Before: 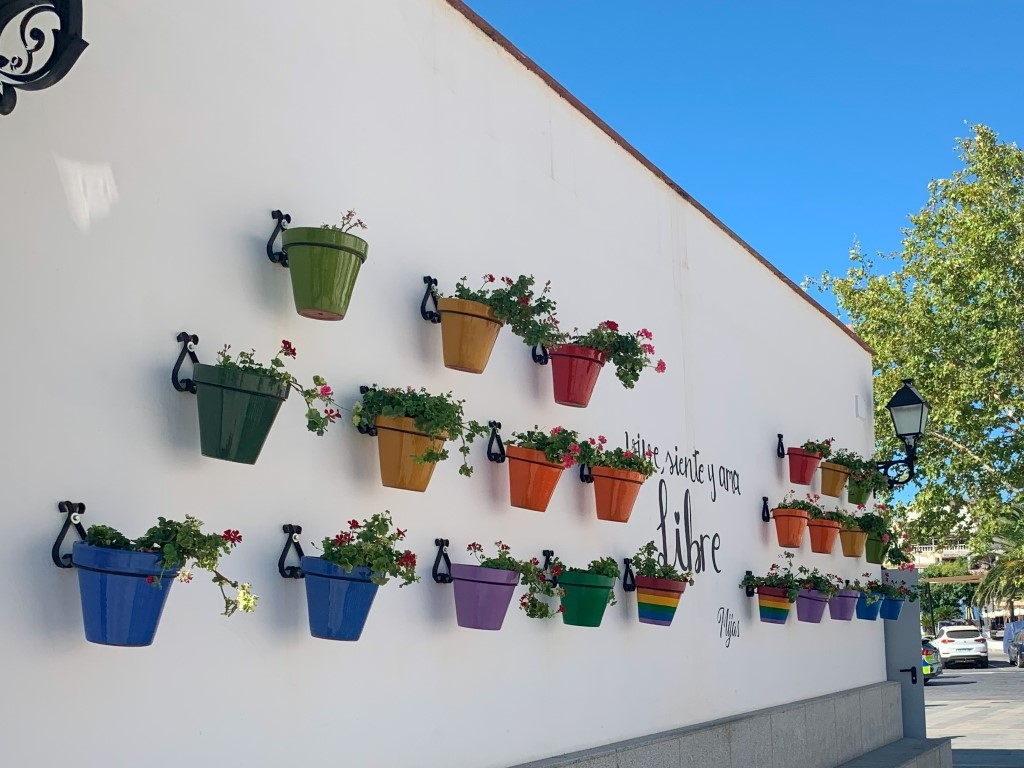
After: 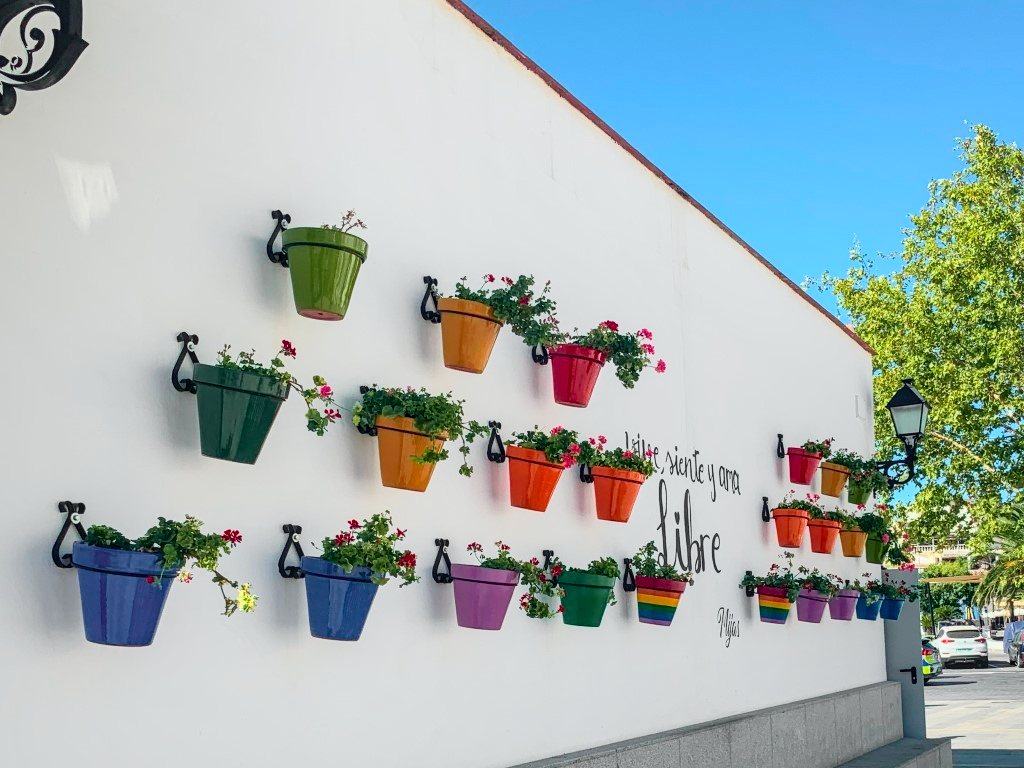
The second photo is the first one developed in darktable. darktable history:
tone curve: curves: ch0 [(0, 0.012) (0.144, 0.137) (0.326, 0.386) (0.489, 0.573) (0.656, 0.763) (0.849, 0.902) (1, 0.974)]; ch1 [(0, 0) (0.366, 0.367) (0.475, 0.453) (0.494, 0.493) (0.504, 0.497) (0.544, 0.579) (0.562, 0.619) (0.622, 0.694) (1, 1)]; ch2 [(0, 0) (0.333, 0.346) (0.375, 0.375) (0.424, 0.43) (0.476, 0.492) (0.502, 0.503) (0.533, 0.541) (0.572, 0.615) (0.605, 0.656) (0.641, 0.709) (1, 1)], color space Lab, independent channels, preserve colors none
local contrast: on, module defaults
